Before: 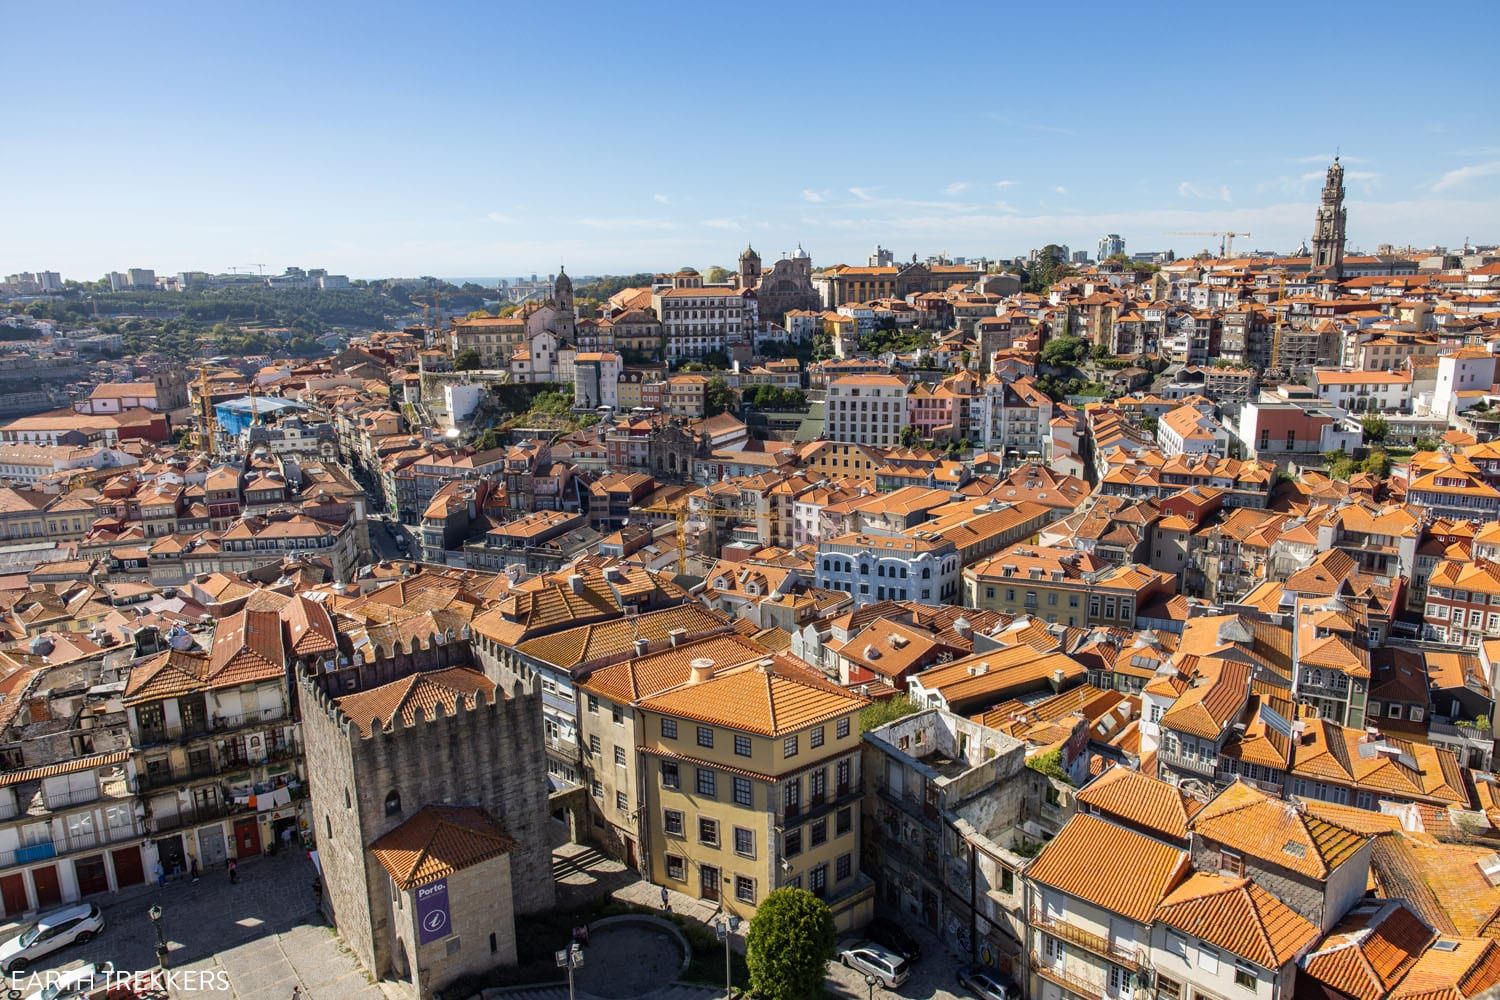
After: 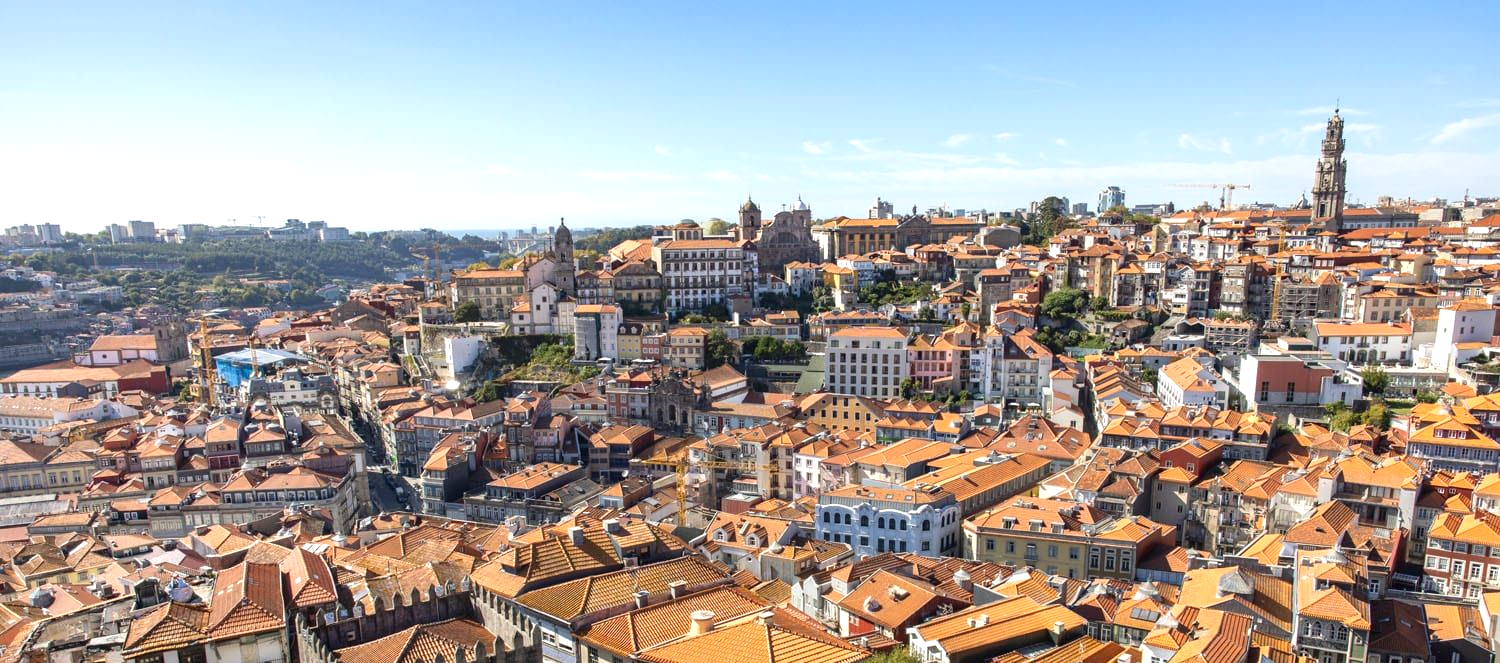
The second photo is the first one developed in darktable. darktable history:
crop and rotate: top 4.87%, bottom 28.773%
exposure: exposure 0.484 EV, compensate highlight preservation false
